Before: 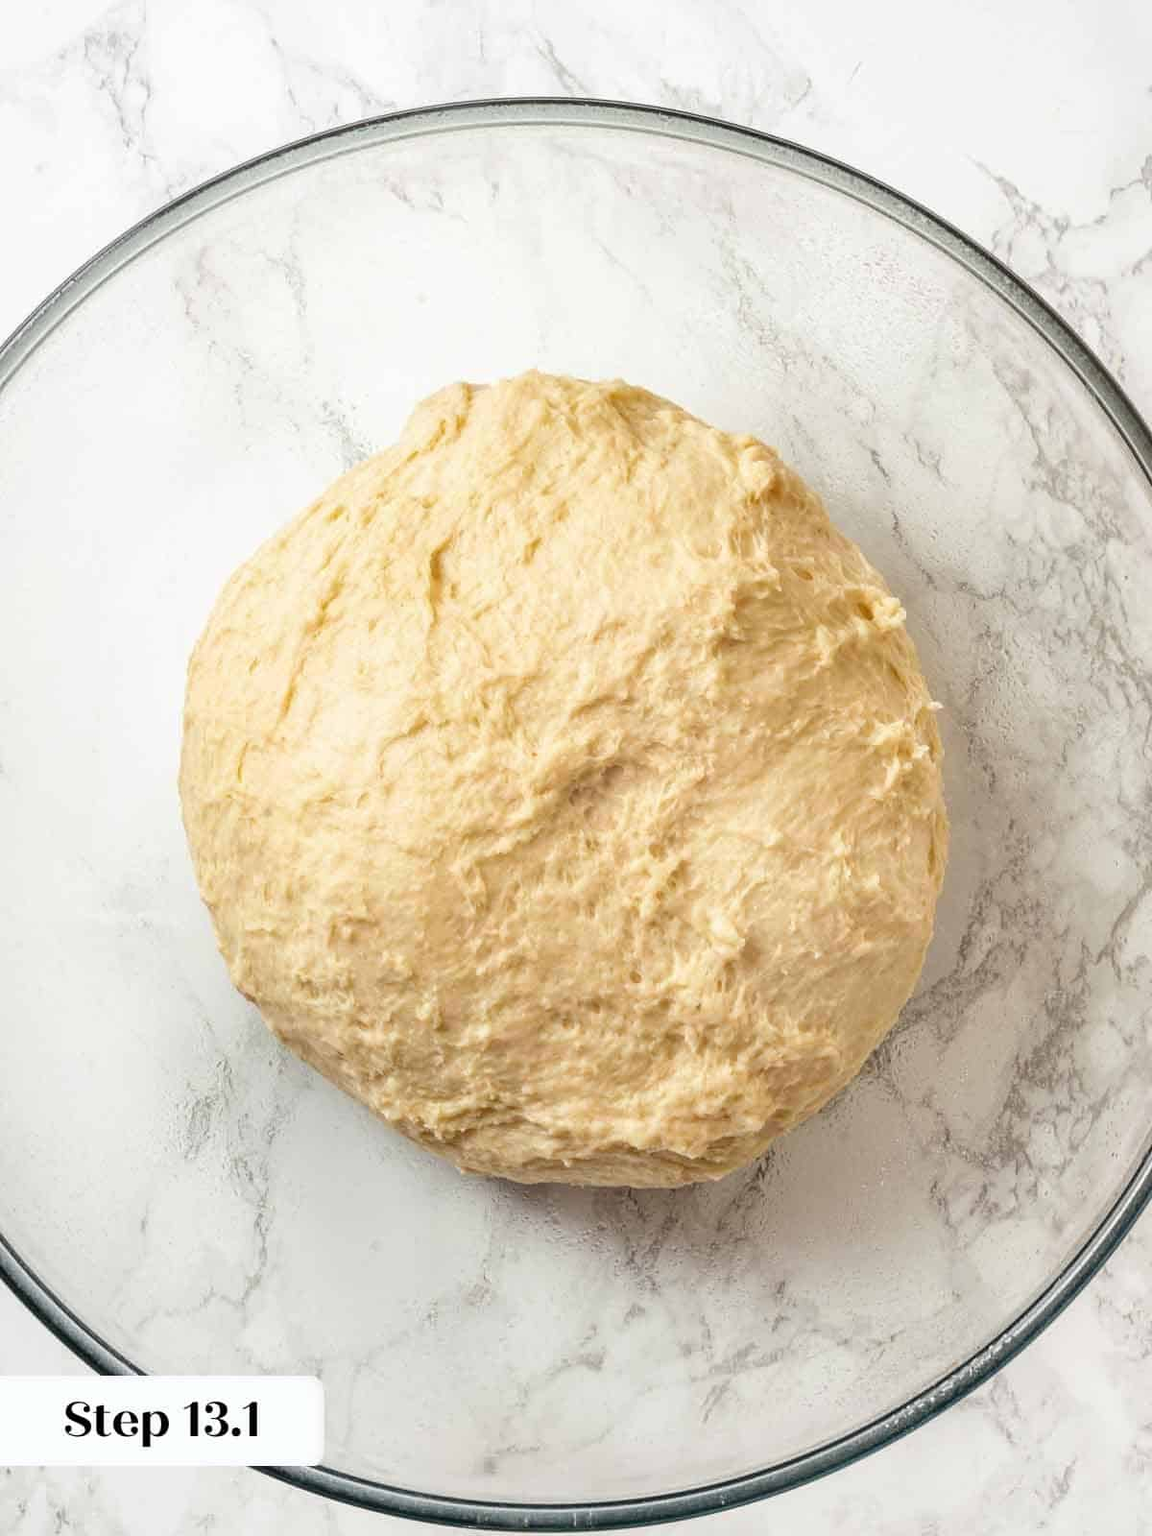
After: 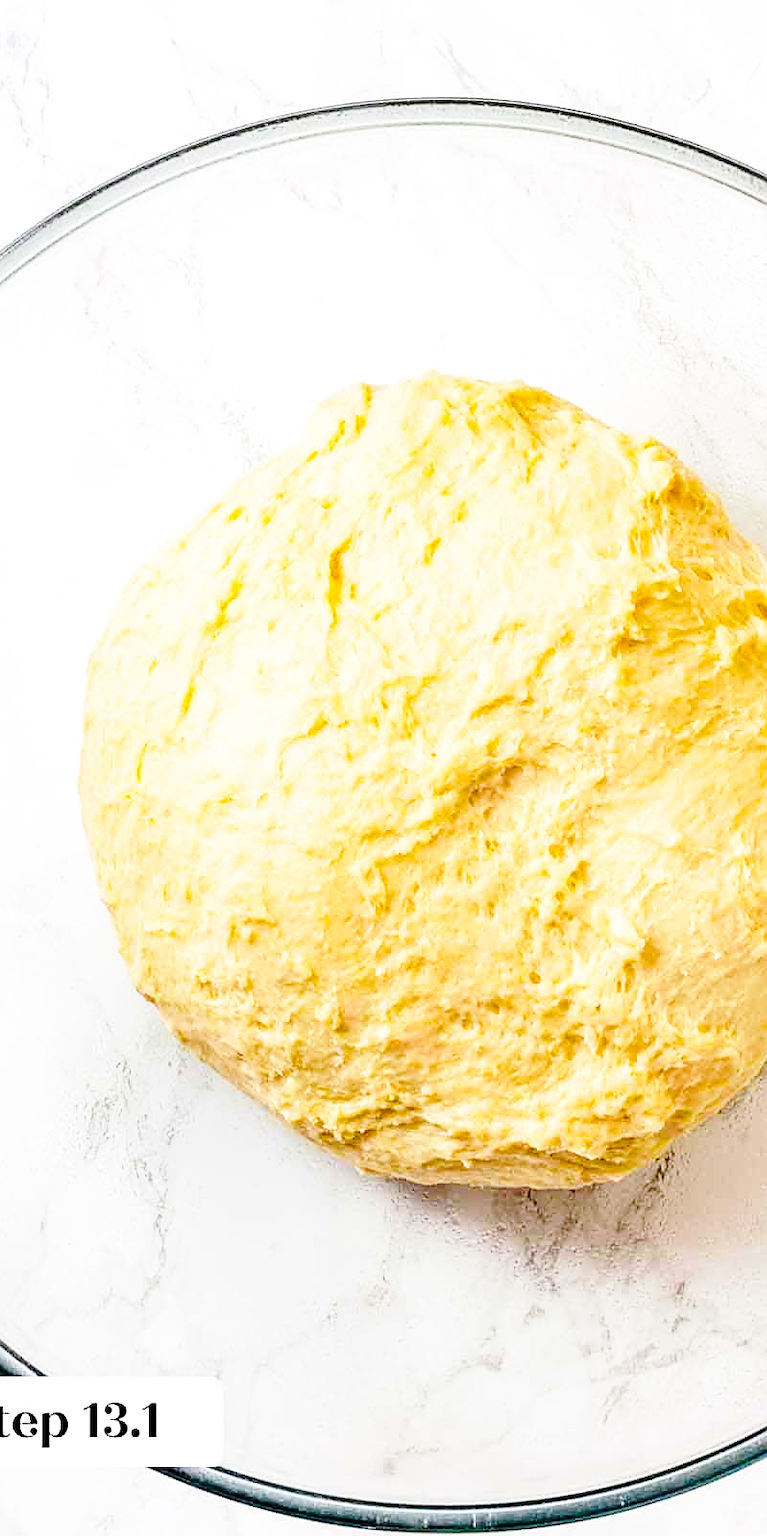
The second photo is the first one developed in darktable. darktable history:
rotate and perspective: automatic cropping original format, crop left 0, crop top 0
exposure: black level correction 0.009, exposure 0.119 EV, compensate highlight preservation false
base curve: curves: ch0 [(0, 0) (0.028, 0.03) (0.121, 0.232) (0.46, 0.748) (0.859, 0.968) (1, 1)], preserve colors none
color balance: output saturation 98.5%
color balance rgb: linear chroma grading › global chroma 10%, perceptual saturation grading › global saturation 30%, global vibrance 10%
sharpen: on, module defaults
white balance: red 1.004, blue 1.024
crop and rotate: left 8.786%, right 24.548%
